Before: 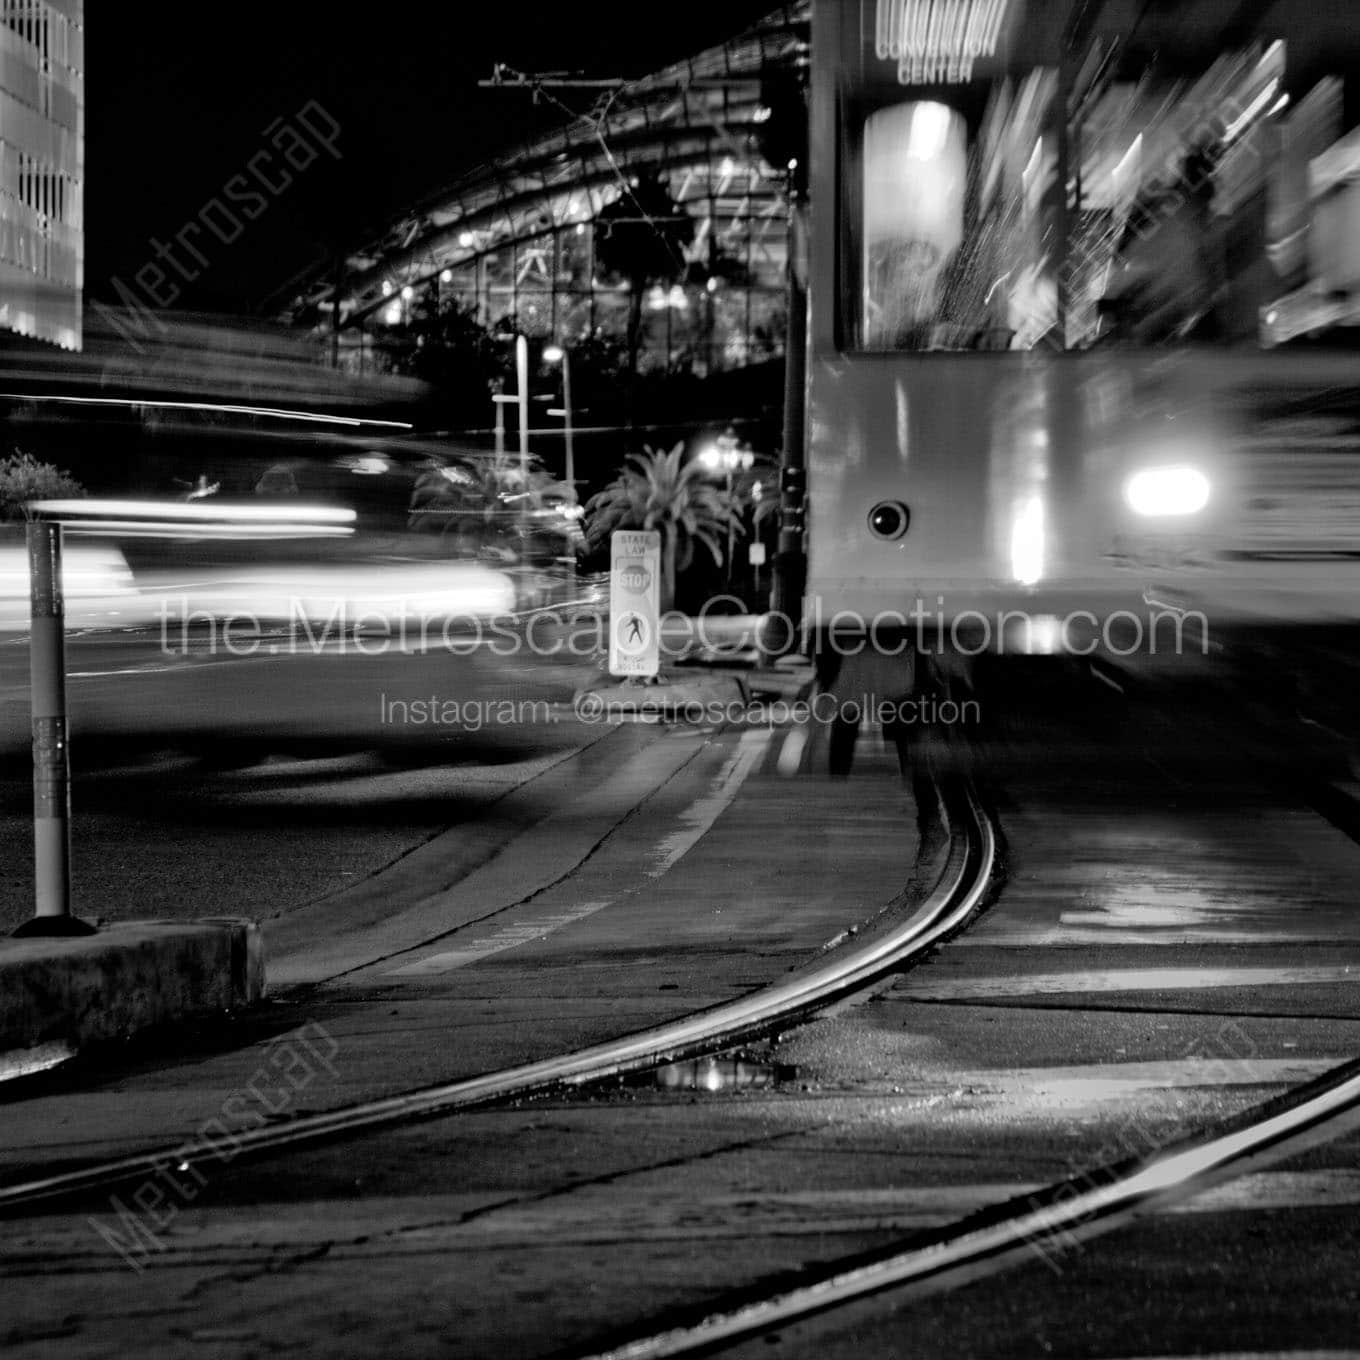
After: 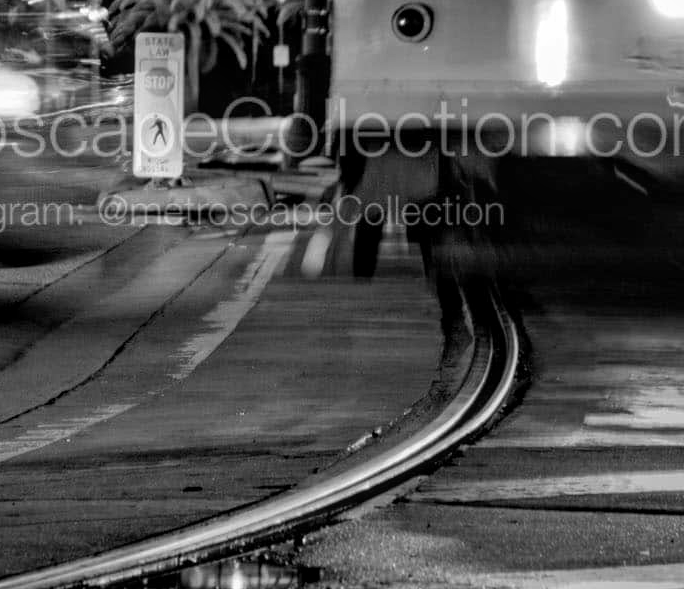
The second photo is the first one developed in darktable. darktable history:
crop: left 35.03%, top 36.625%, right 14.663%, bottom 20.057%
local contrast: detail 117%
